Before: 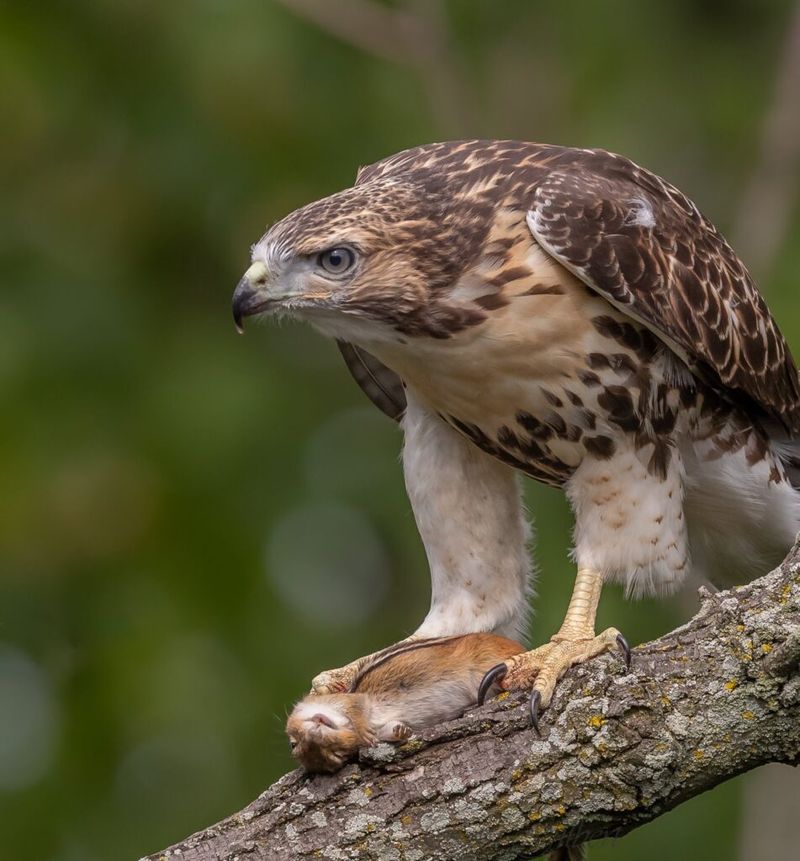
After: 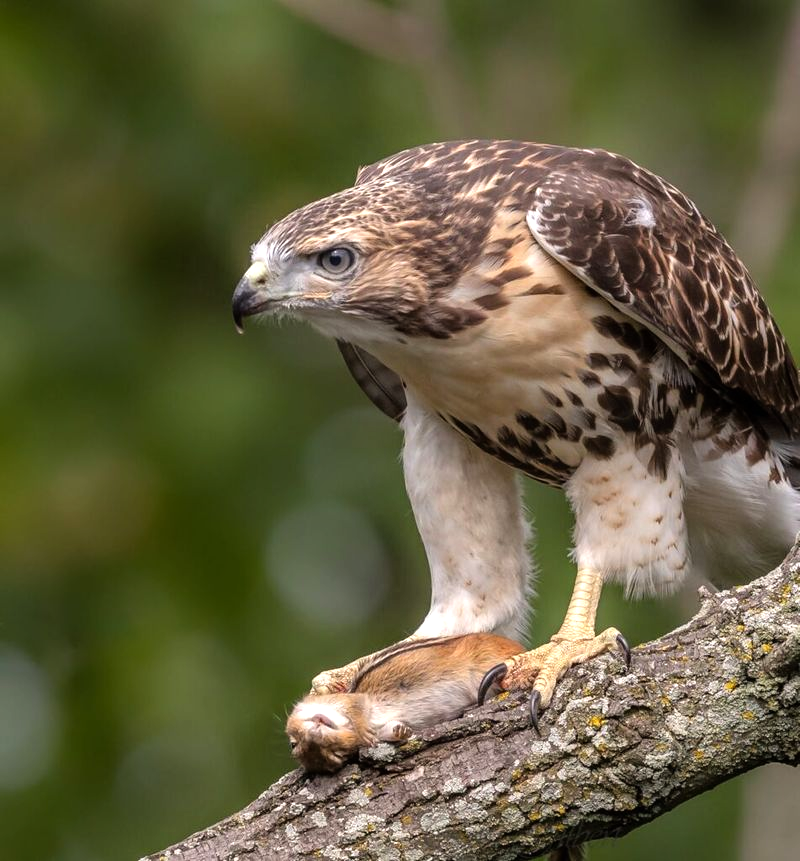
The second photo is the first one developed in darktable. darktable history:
tone equalizer: -8 EV -0.74 EV, -7 EV -0.667 EV, -6 EV -0.567 EV, -5 EV -0.415 EV, -3 EV 0.38 EV, -2 EV 0.6 EV, -1 EV 0.679 EV, +0 EV 0.72 EV
